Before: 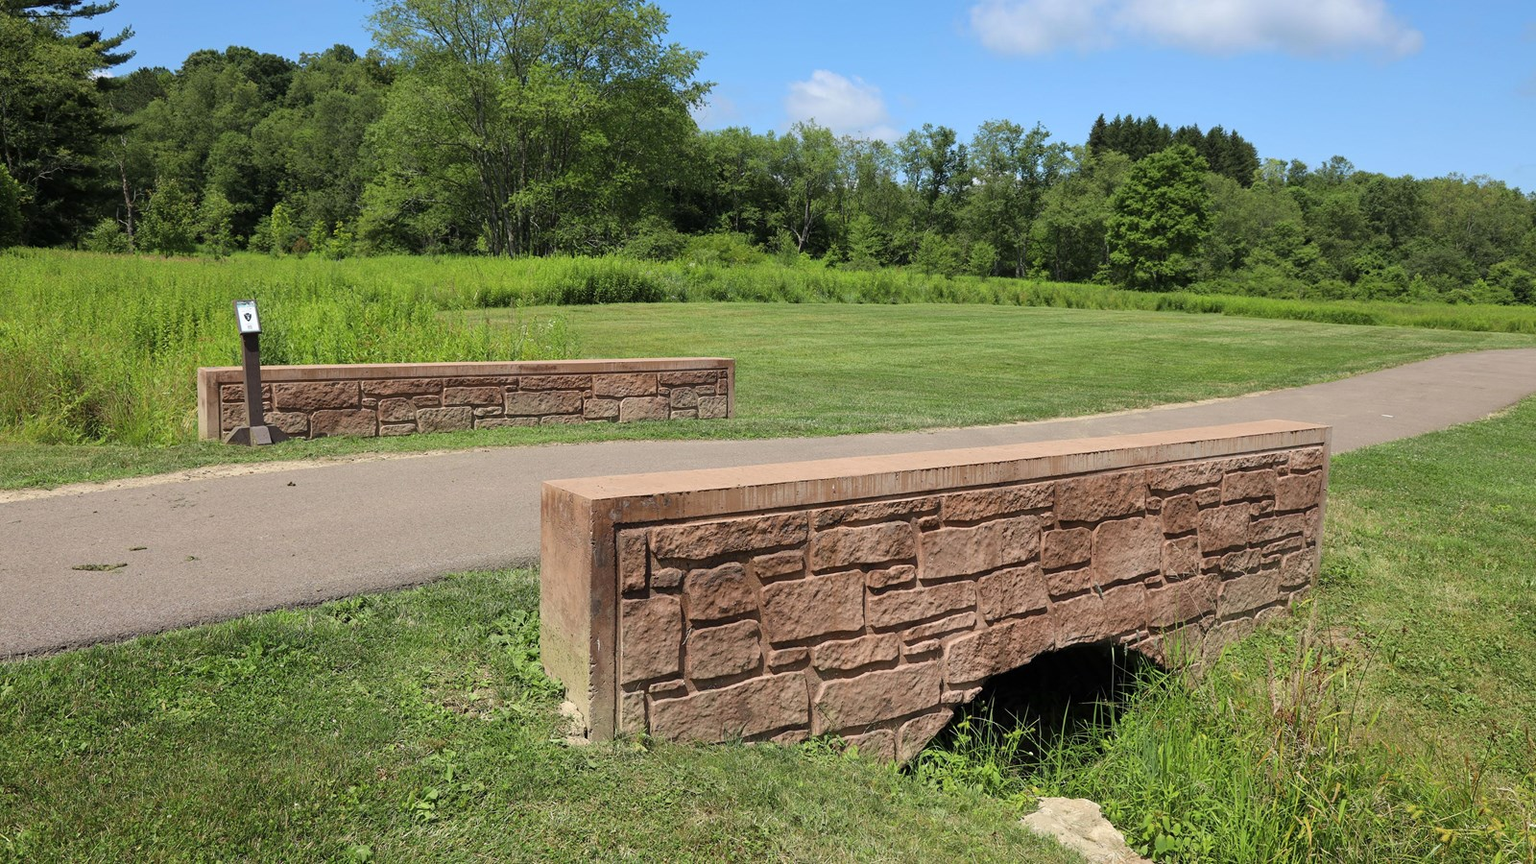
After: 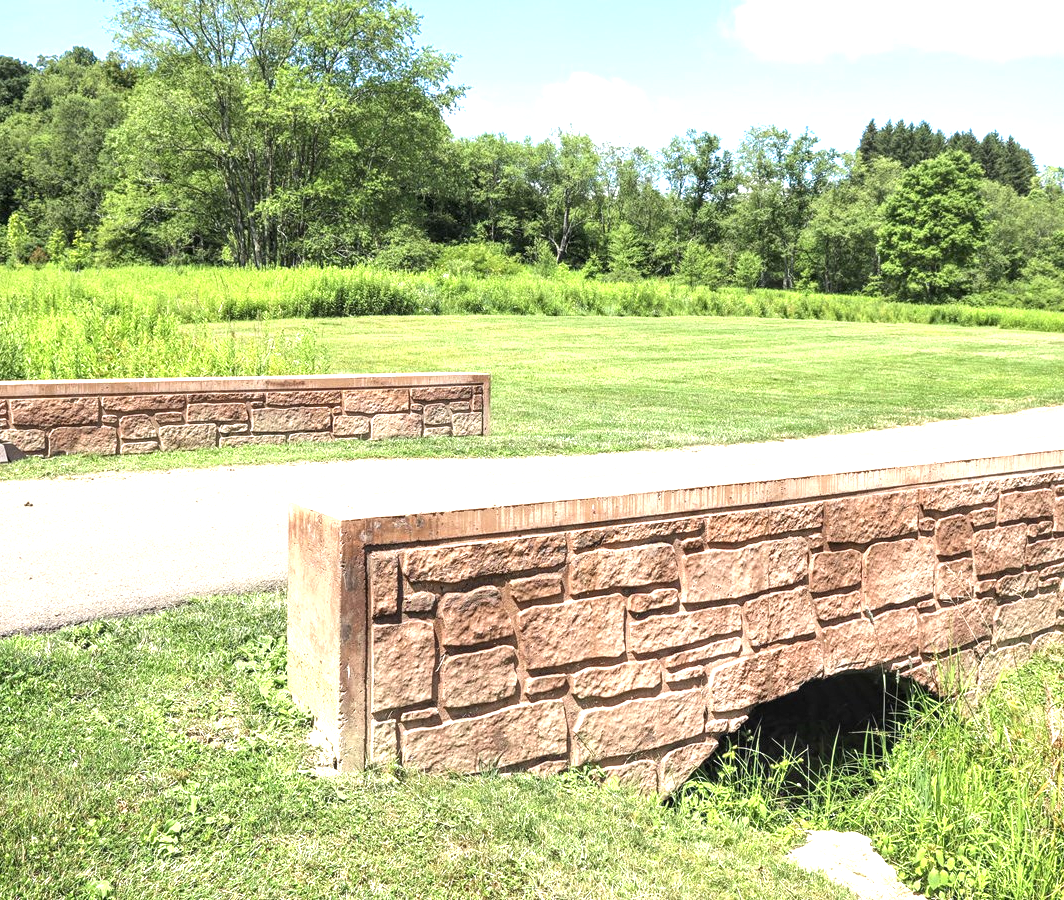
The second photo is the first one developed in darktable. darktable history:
exposure: exposure 1.234 EV, compensate highlight preservation false
shadows and highlights: radius 113.42, shadows 51.4, white point adjustment 9.04, highlights -2.32, soften with gaussian
crop: left 17.235%, right 16.22%
local contrast: detail 130%
